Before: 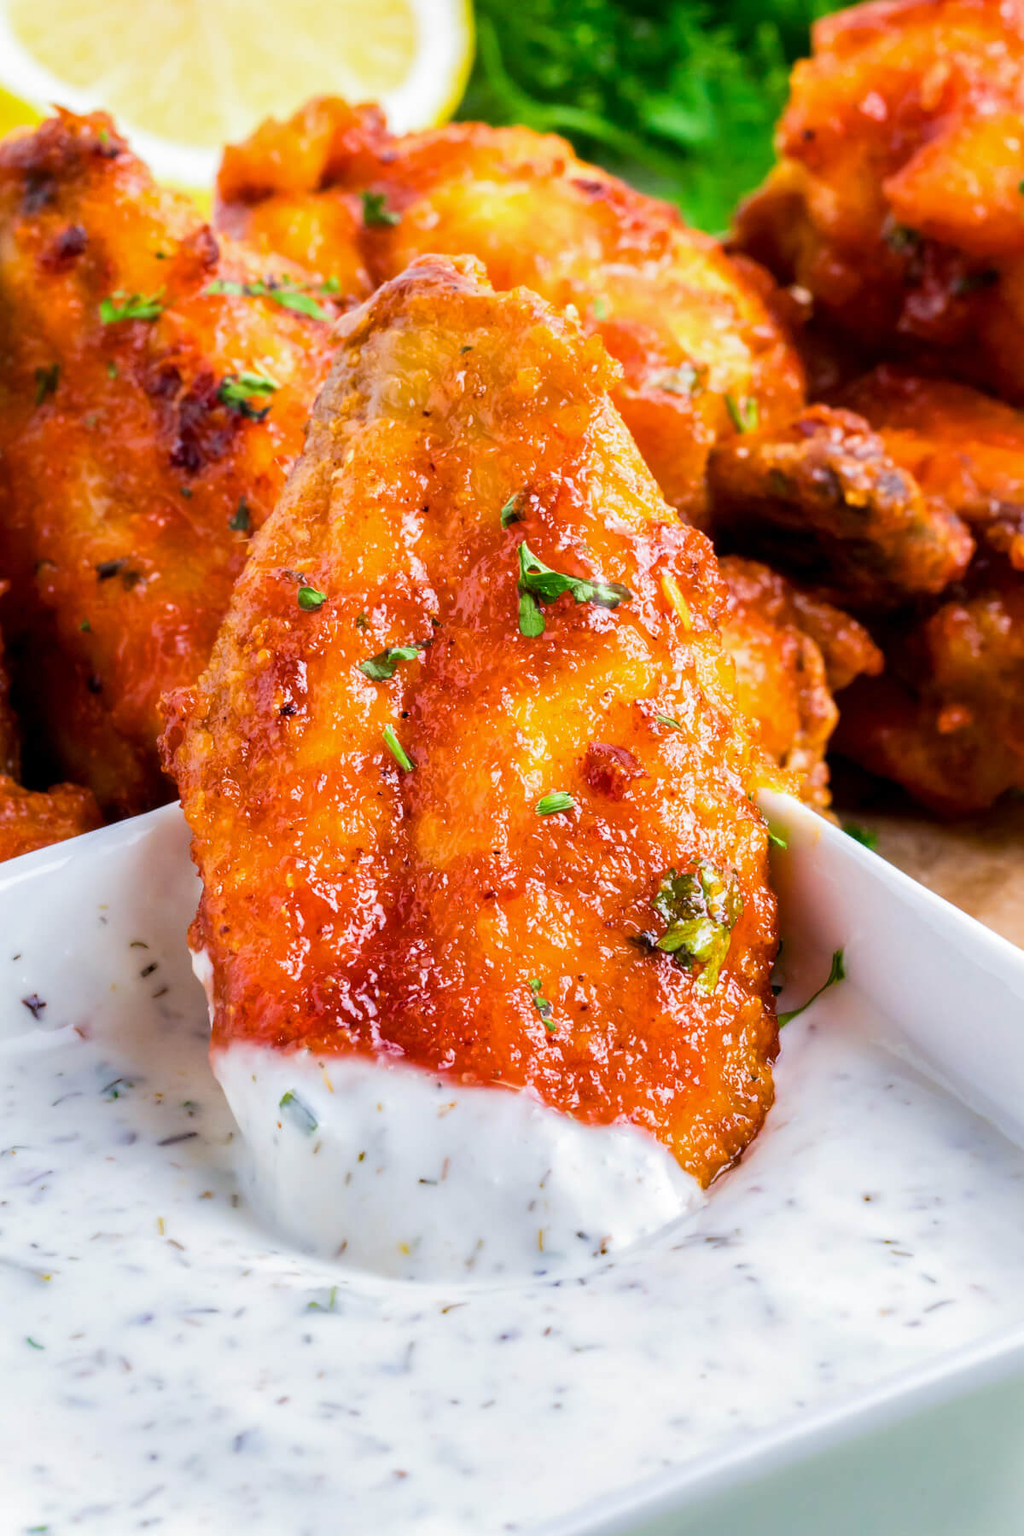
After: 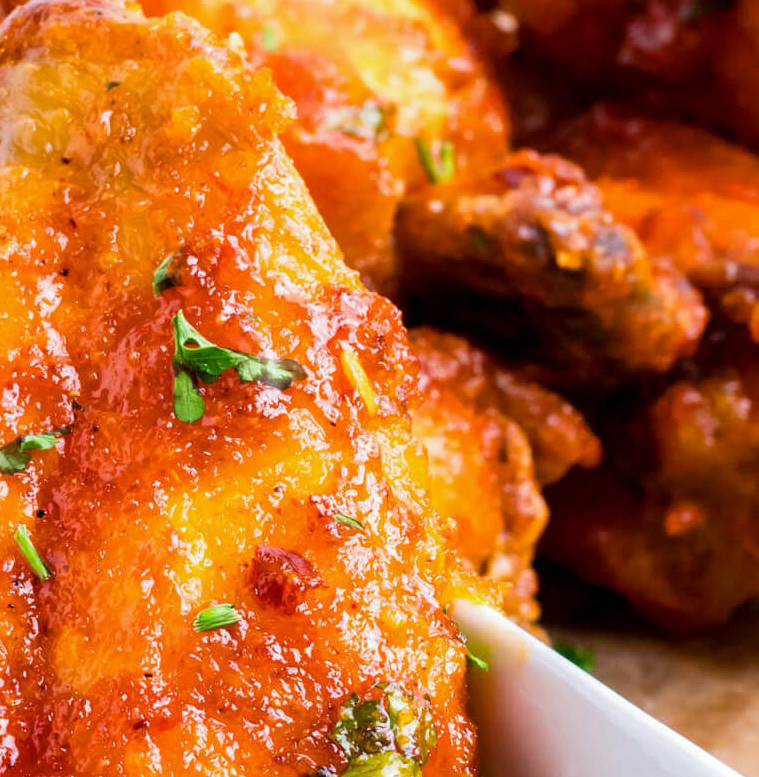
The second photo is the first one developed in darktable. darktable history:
crop: left 36.186%, top 18.006%, right 0.481%, bottom 38.799%
